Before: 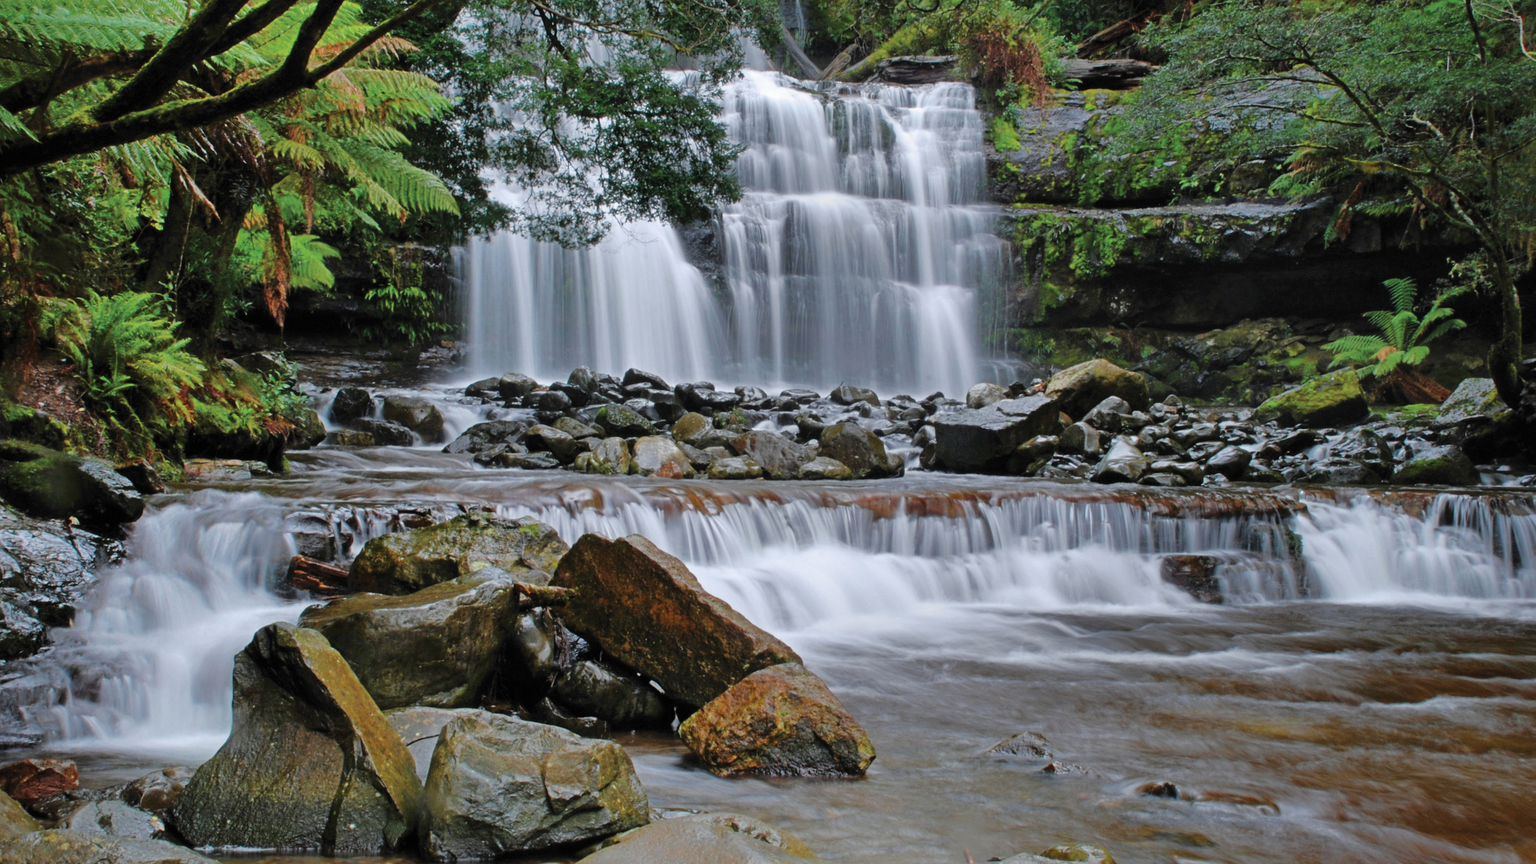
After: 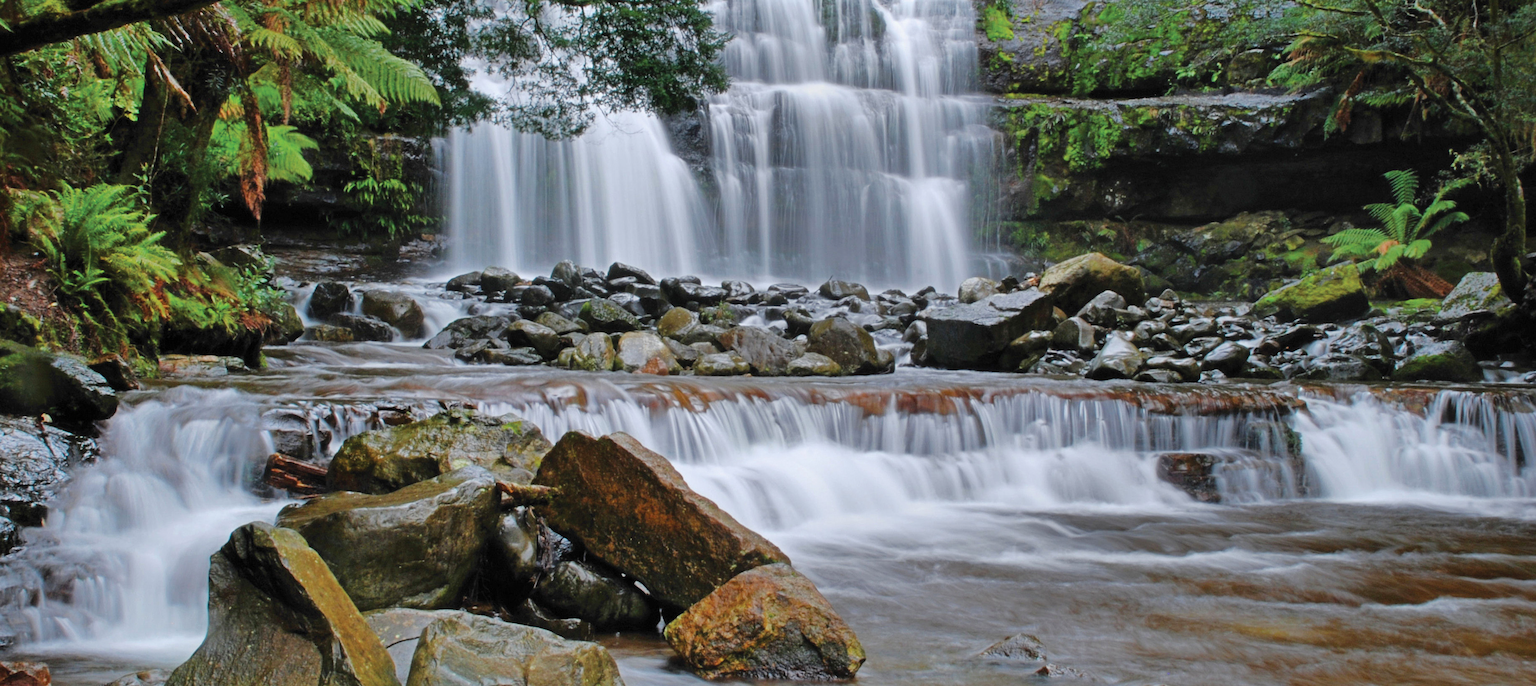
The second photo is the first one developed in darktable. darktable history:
crop and rotate: left 1.906%, top 12.978%, right 0.222%, bottom 9.236%
levels: black 0.06%, levels [0, 0.478, 1]
